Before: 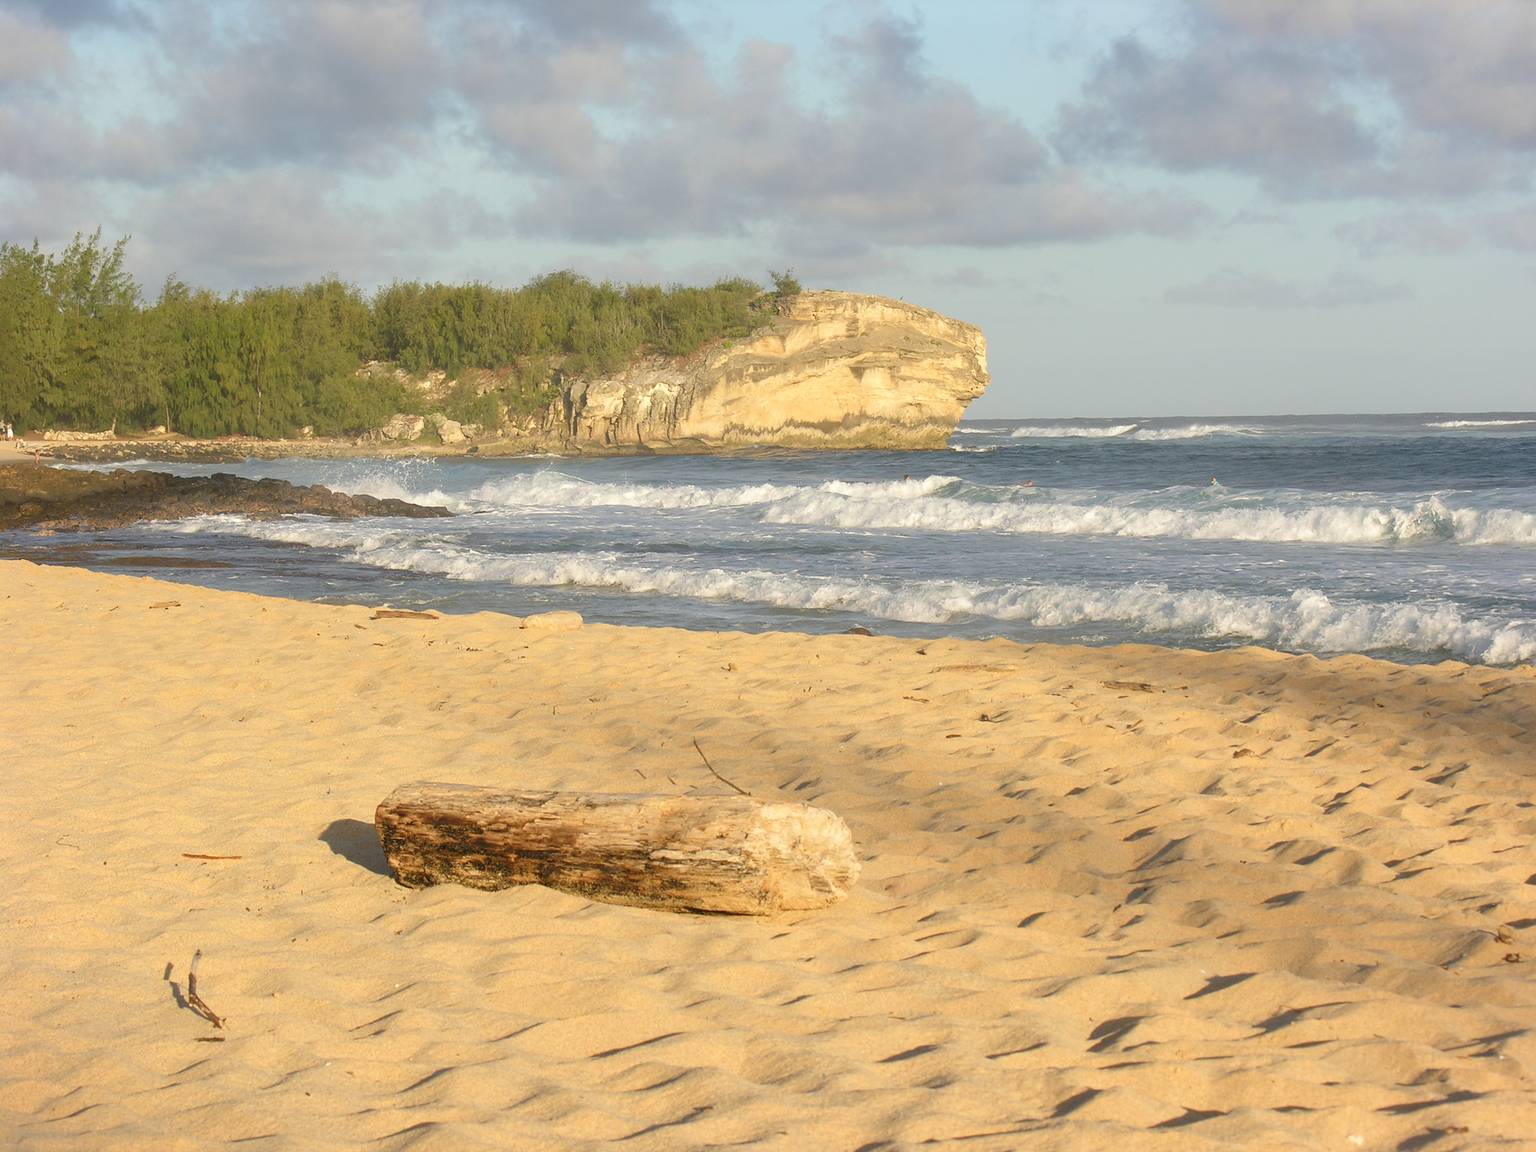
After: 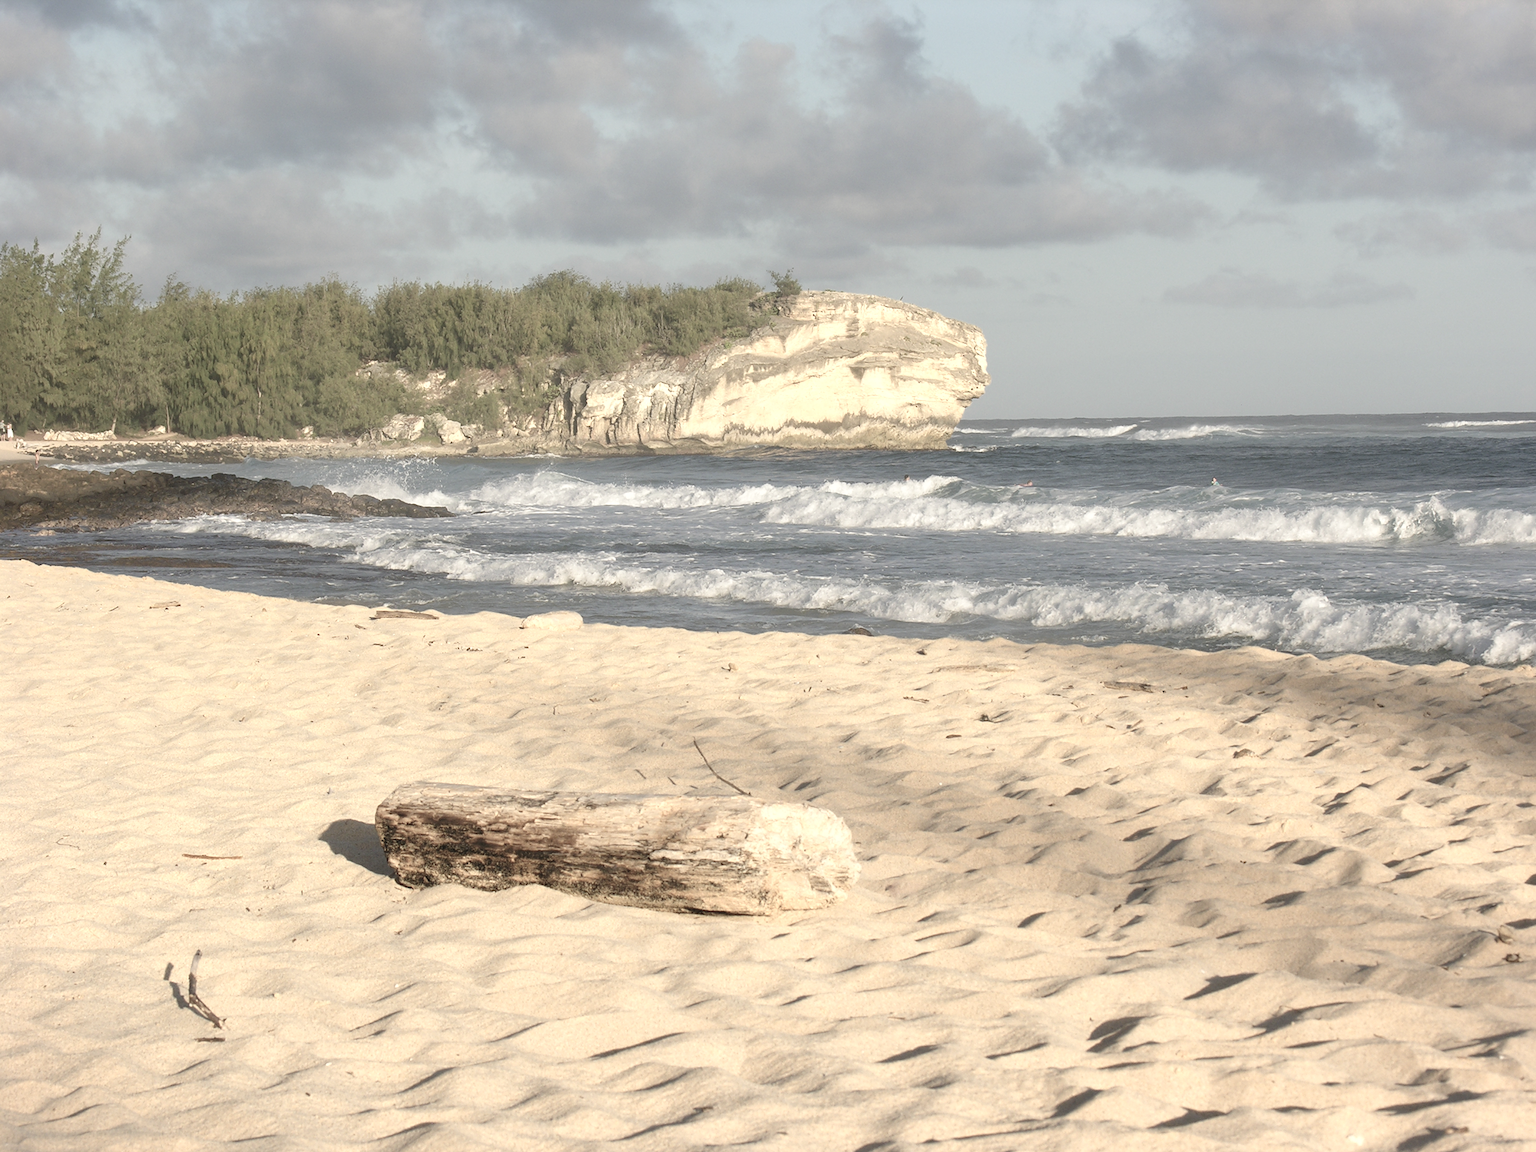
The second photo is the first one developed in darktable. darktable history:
color zones: curves: ch0 [(0, 0.6) (0.129, 0.585) (0.193, 0.596) (0.429, 0.5) (0.571, 0.5) (0.714, 0.5) (0.857, 0.5) (1, 0.6)]; ch1 [(0, 0.453) (0.112, 0.245) (0.213, 0.252) (0.429, 0.233) (0.571, 0.231) (0.683, 0.242) (0.857, 0.296) (1, 0.453)]
